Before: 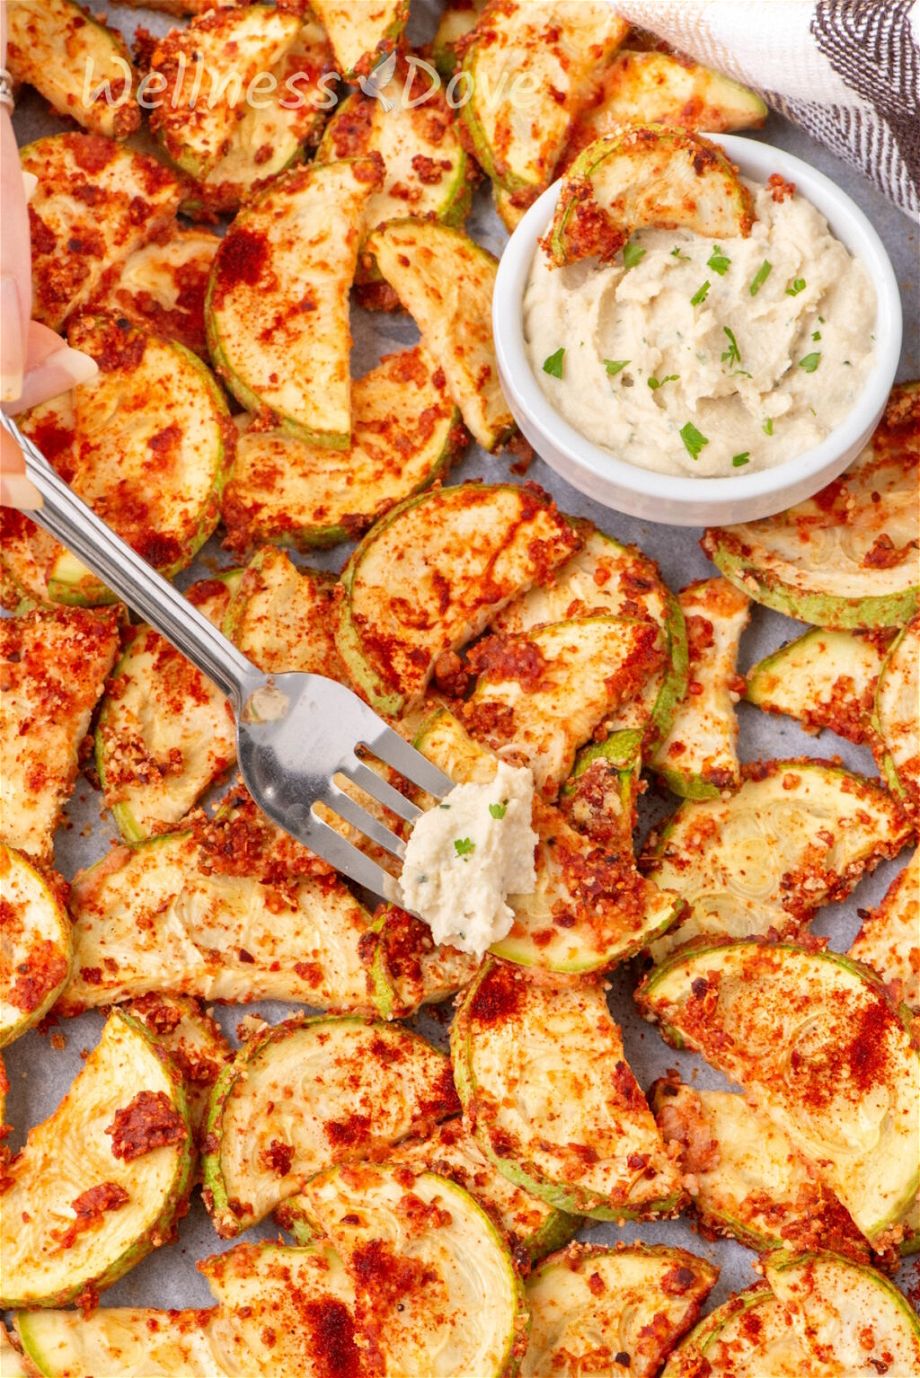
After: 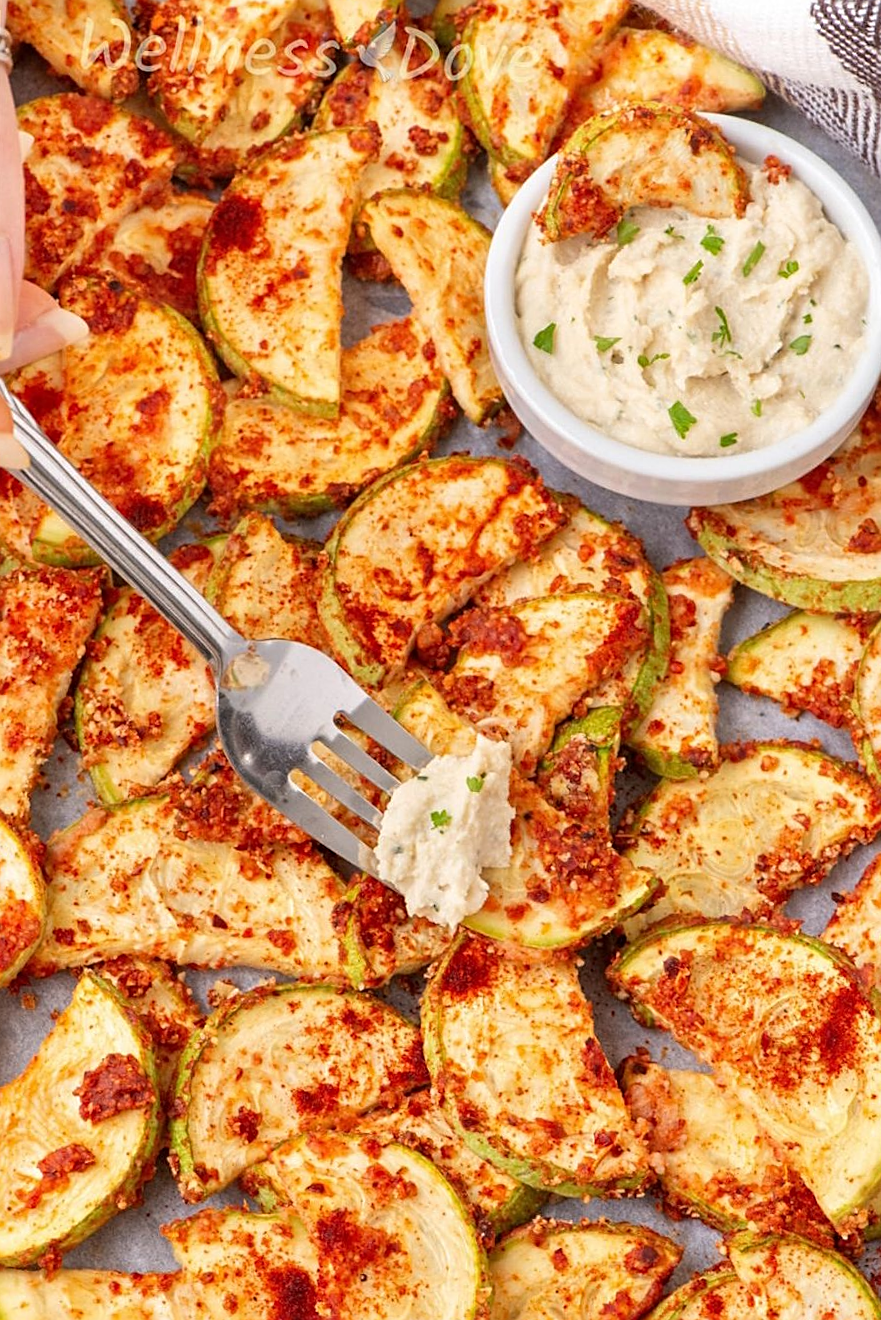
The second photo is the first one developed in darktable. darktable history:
crop and rotate: angle -1.69°
sharpen: on, module defaults
